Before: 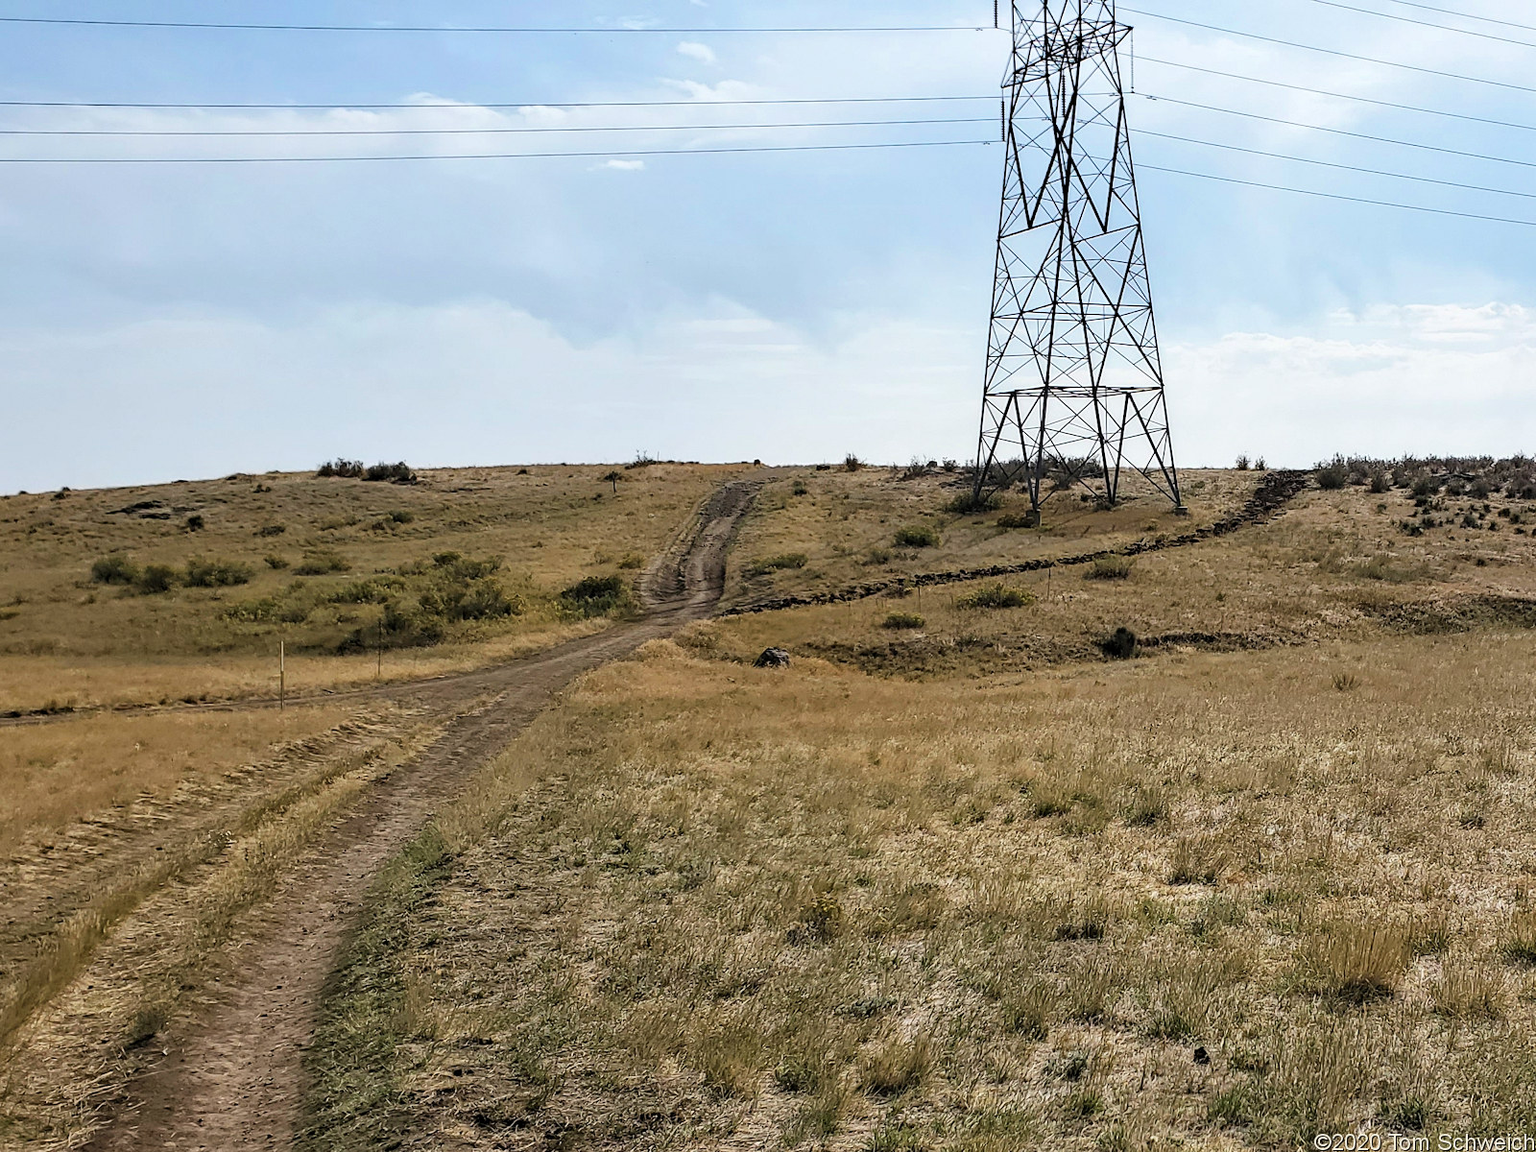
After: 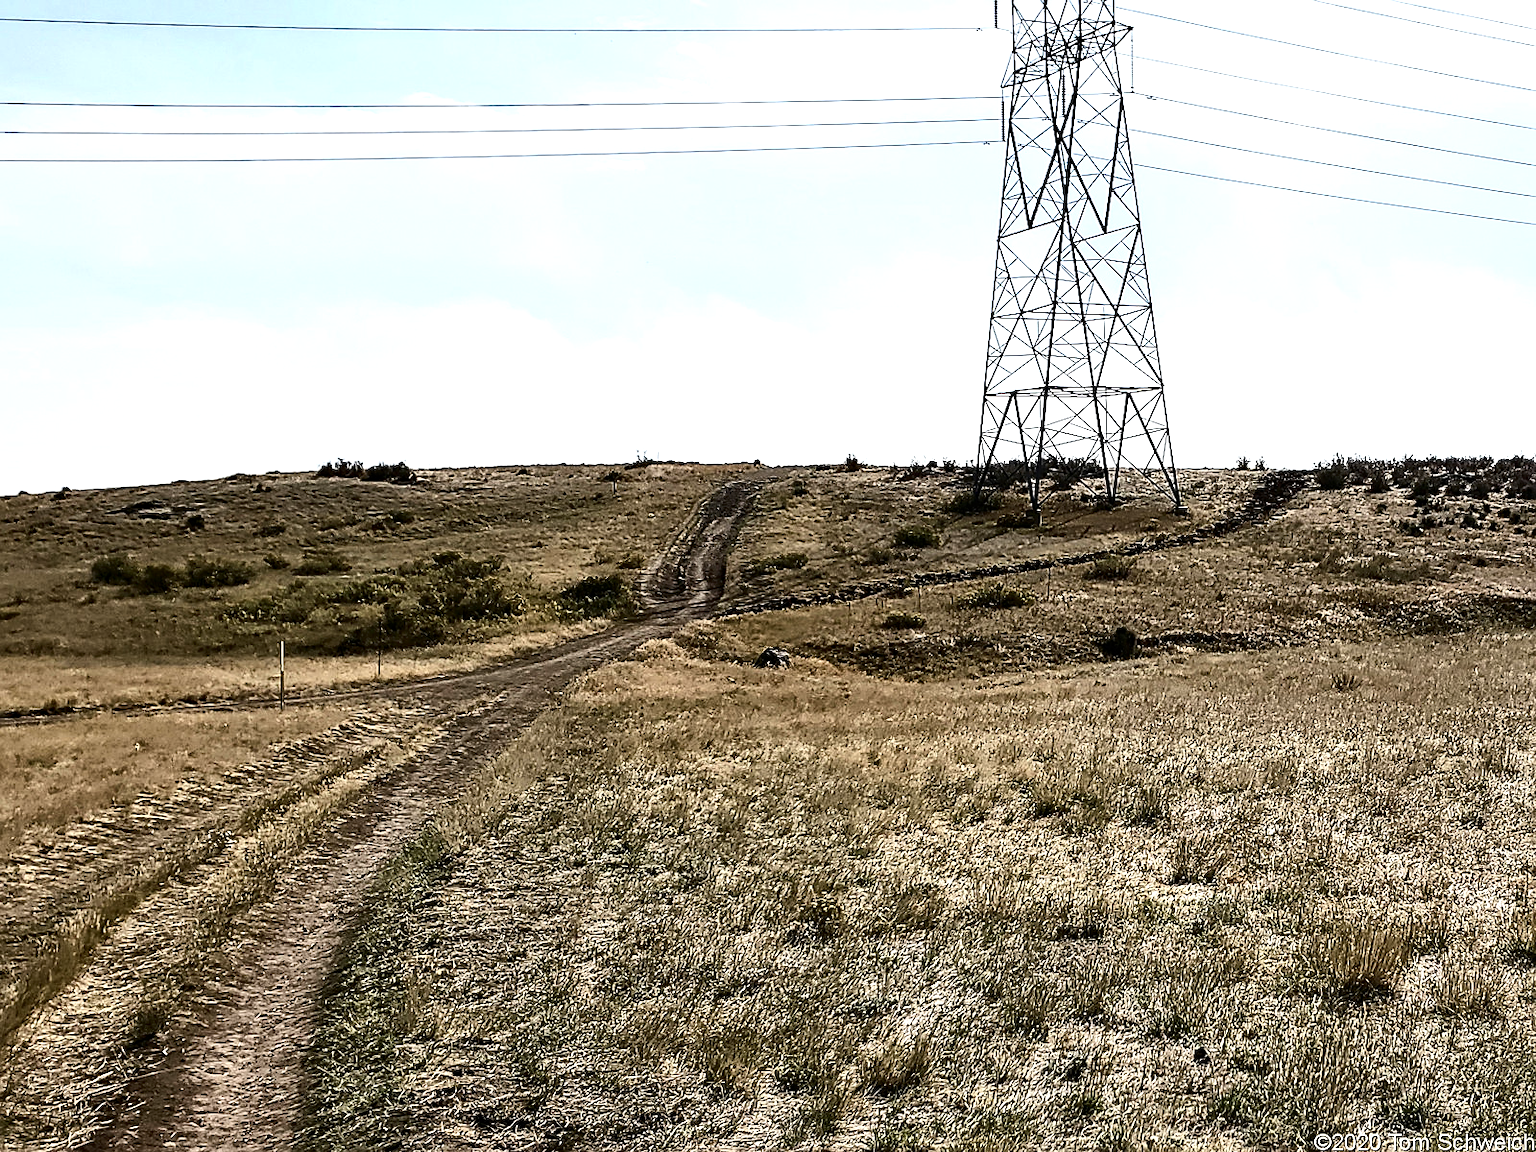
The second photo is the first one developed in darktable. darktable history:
contrast brightness saturation: saturation -0.165
shadows and highlights: radius 110.14, shadows 51.69, white point adjustment 9.15, highlights -4, soften with gaussian
tone curve: curves: ch0 [(0, 0) (0.003, 0.003) (0.011, 0.005) (0.025, 0.005) (0.044, 0.008) (0.069, 0.015) (0.1, 0.023) (0.136, 0.032) (0.177, 0.046) (0.224, 0.072) (0.277, 0.124) (0.335, 0.174) (0.399, 0.253) (0.468, 0.365) (0.543, 0.519) (0.623, 0.675) (0.709, 0.805) (0.801, 0.908) (0.898, 0.97) (1, 1)], color space Lab, independent channels, preserve colors none
sharpen: on, module defaults
